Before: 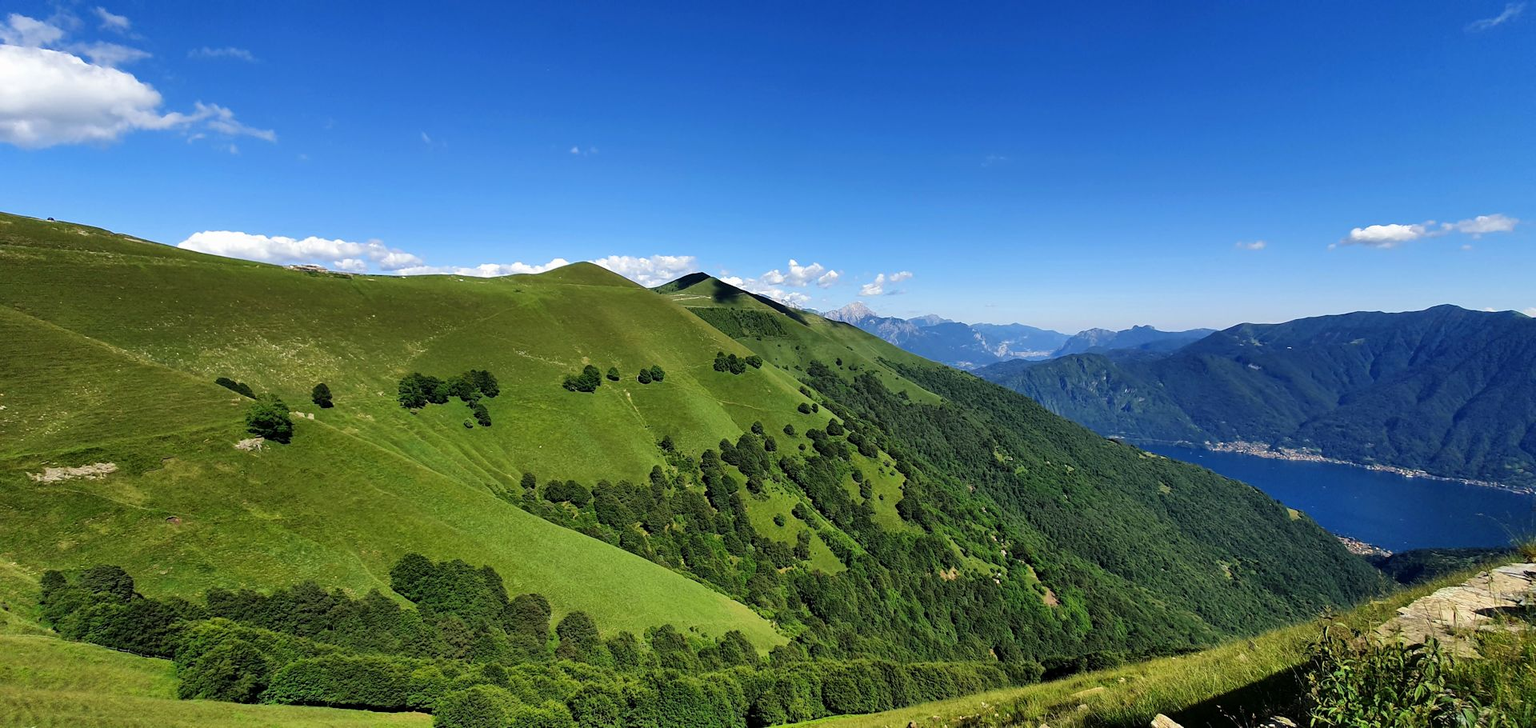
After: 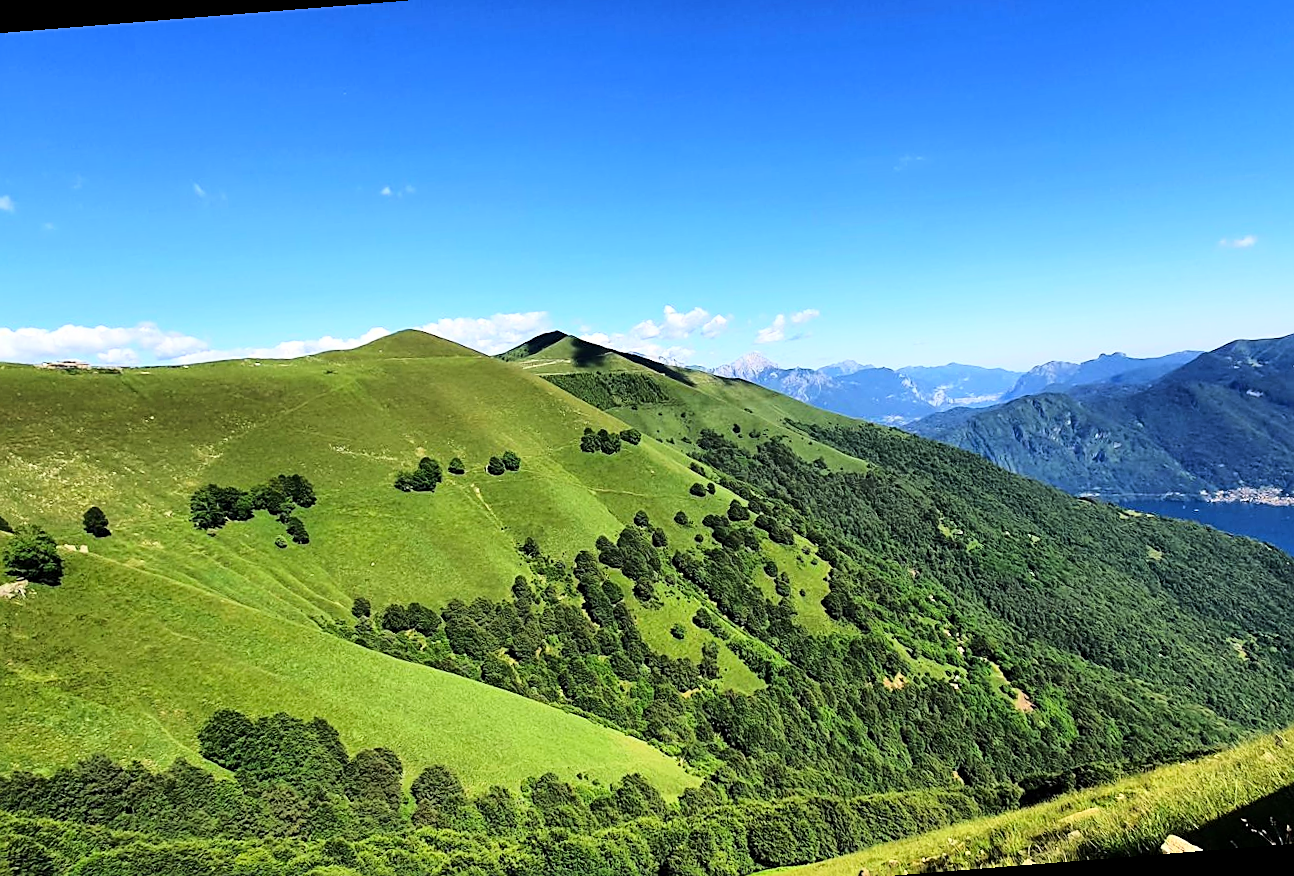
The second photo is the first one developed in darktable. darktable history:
crop: left 13.443%, right 13.31%
rotate and perspective: rotation -4.57°, crop left 0.054, crop right 0.944, crop top 0.087, crop bottom 0.914
base curve: curves: ch0 [(0, 0) (0.028, 0.03) (0.121, 0.232) (0.46, 0.748) (0.859, 0.968) (1, 1)]
sharpen: on, module defaults
exposure: compensate highlight preservation false
